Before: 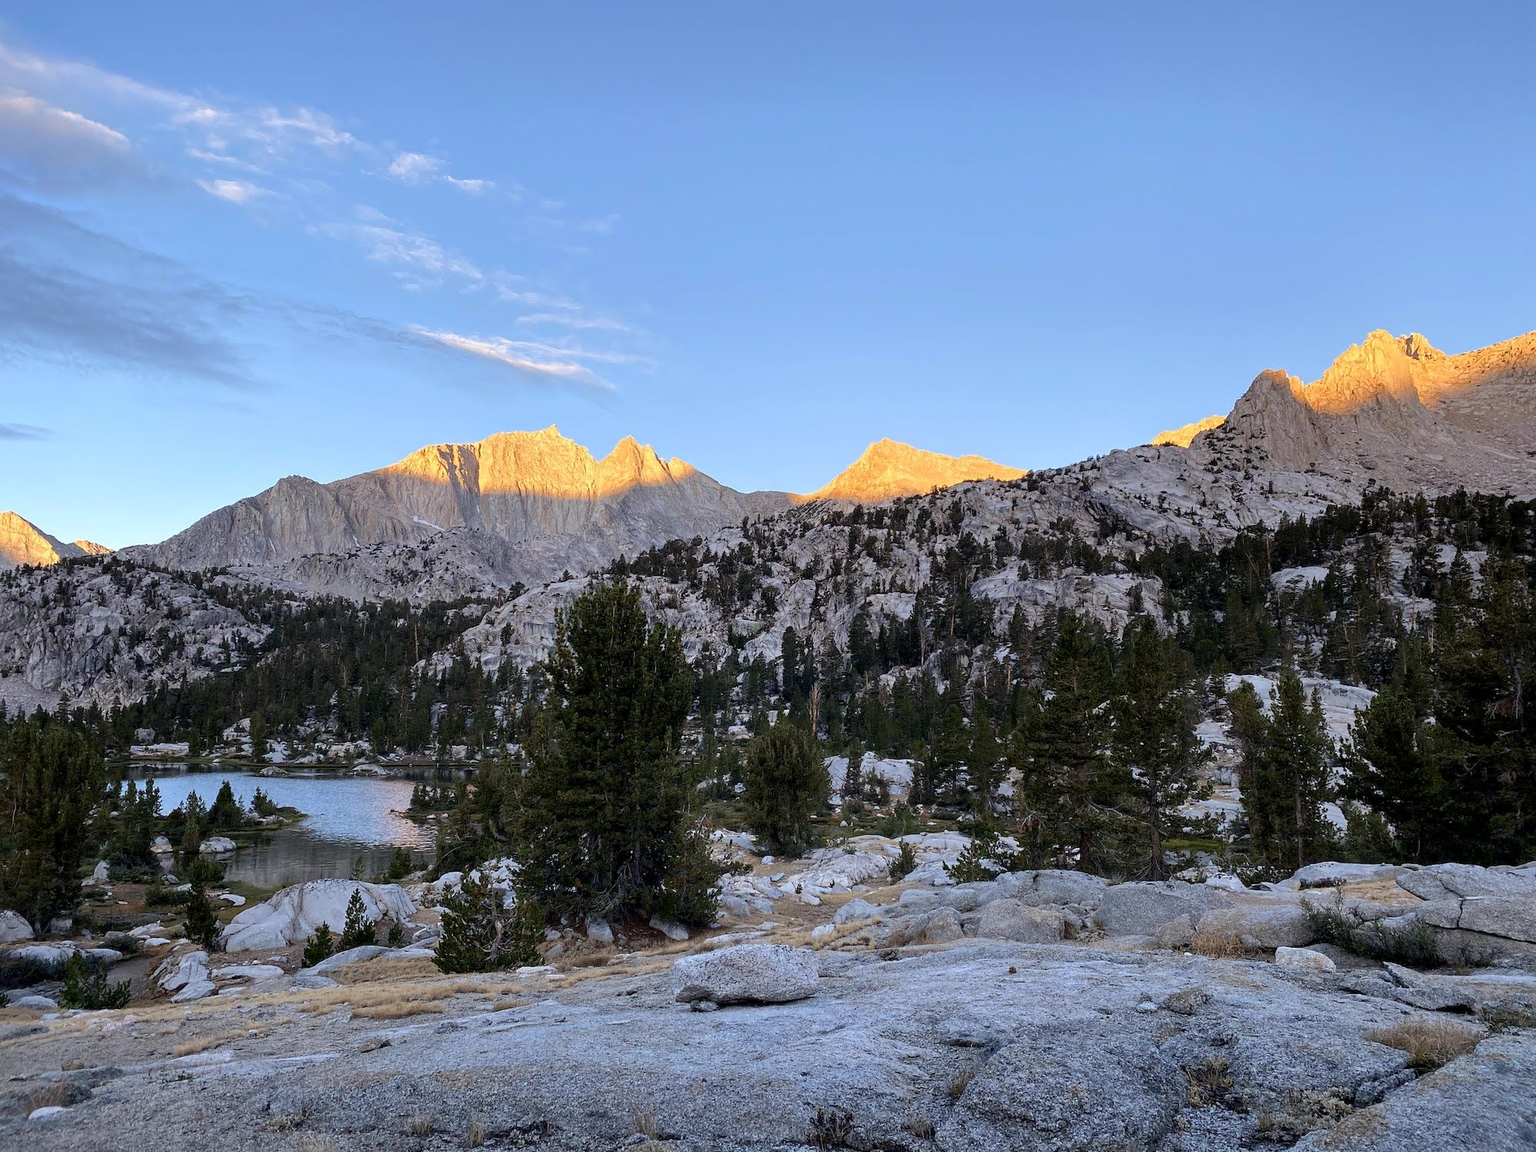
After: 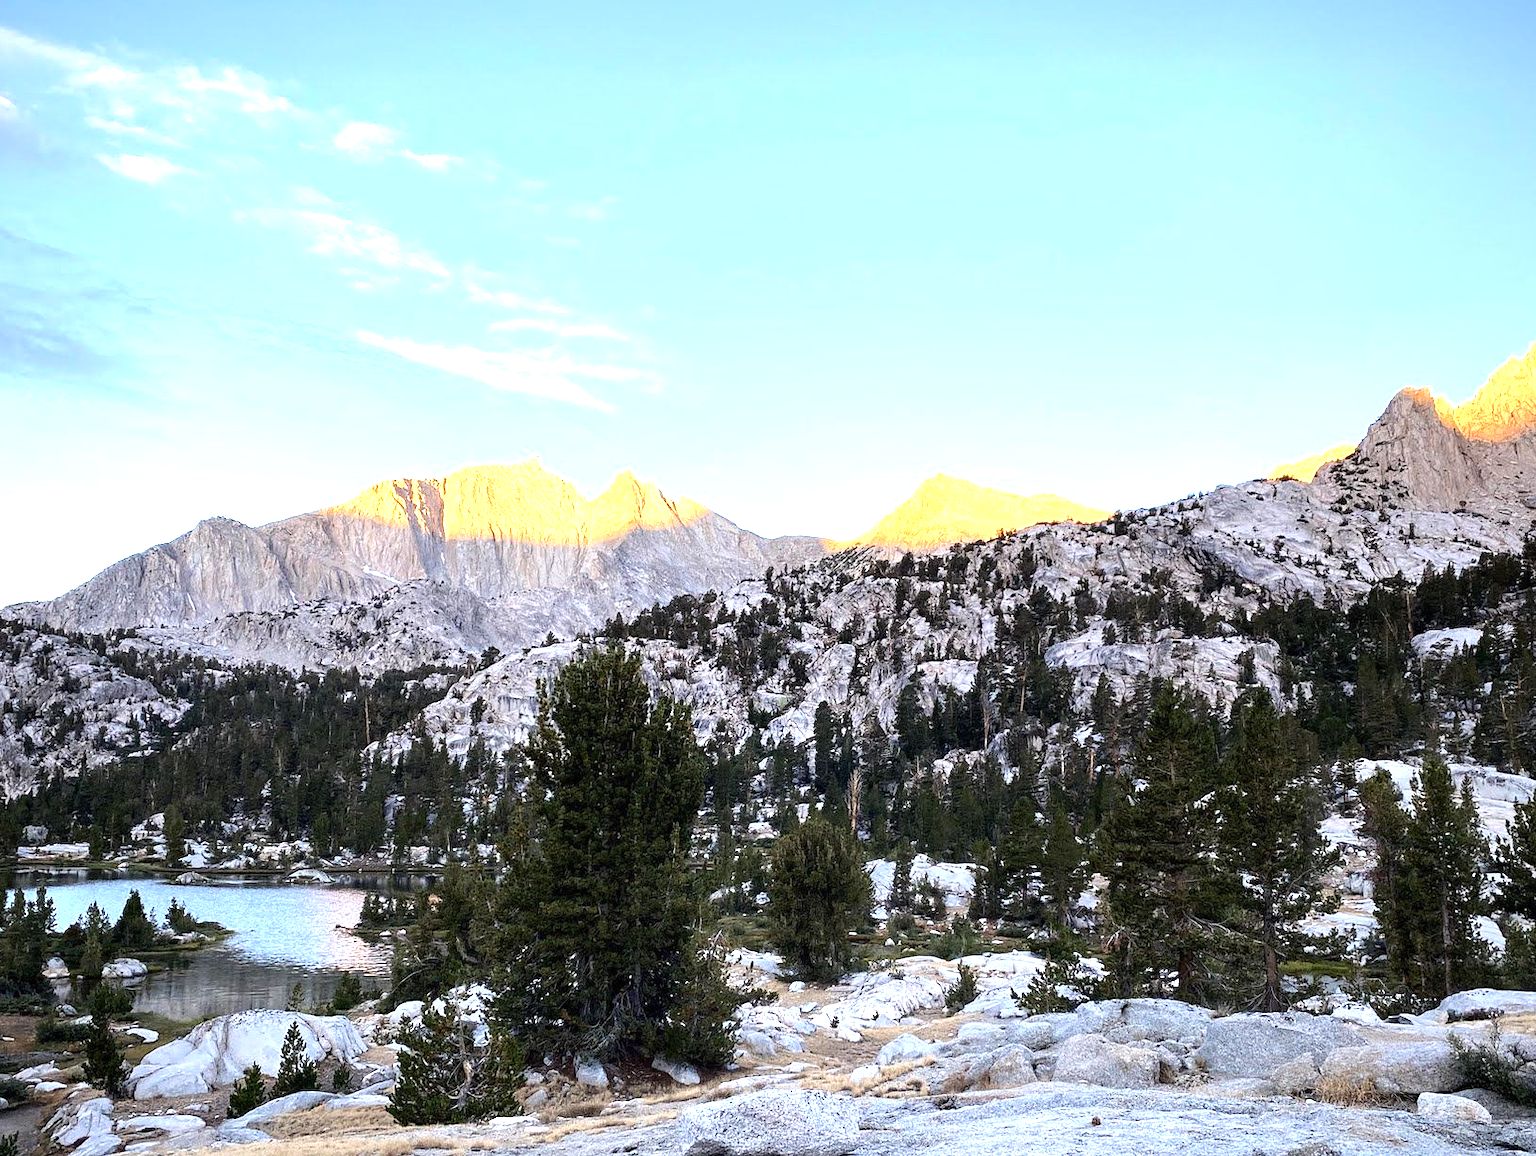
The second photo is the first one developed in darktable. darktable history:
tone equalizer: -8 EV -0.442 EV, -7 EV -0.372 EV, -6 EV -0.34 EV, -5 EV -0.234 EV, -3 EV 0.224 EV, -2 EV 0.353 EV, -1 EV 0.375 EV, +0 EV 0.387 EV, edges refinement/feathering 500, mask exposure compensation -1.57 EV, preserve details guided filter
exposure: black level correction 0, exposure 0.948 EV, compensate highlight preservation false
vignetting: fall-off radius 83.08%, saturation -0.021
crop and rotate: left 7.569%, top 4.621%, right 10.589%, bottom 13.211%
